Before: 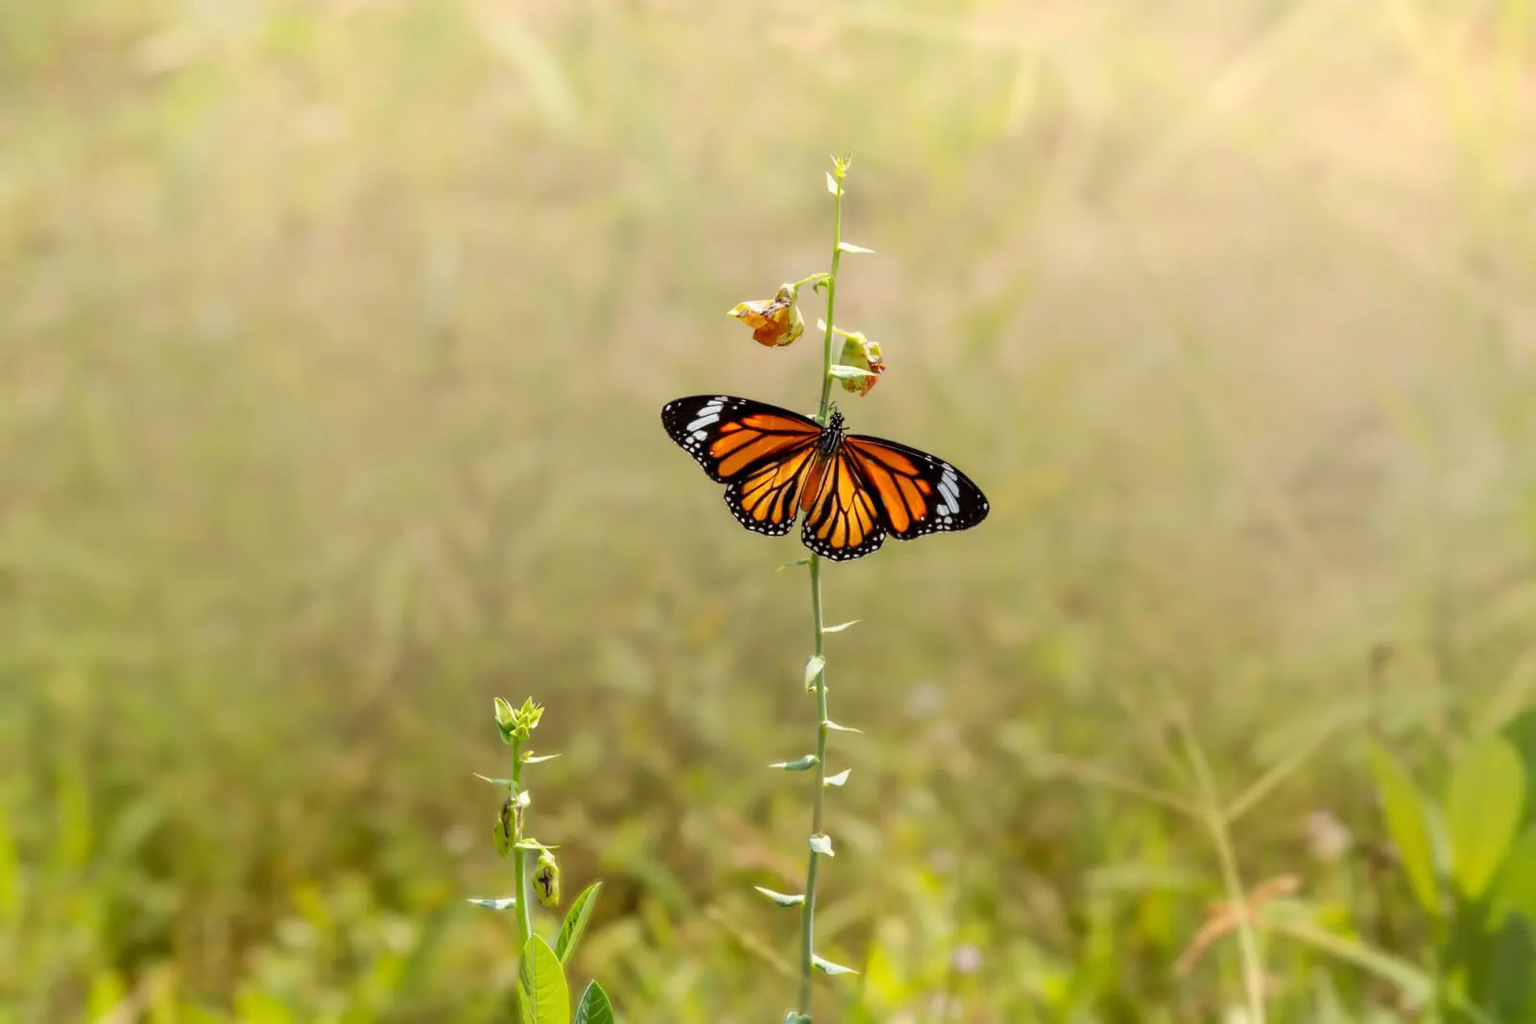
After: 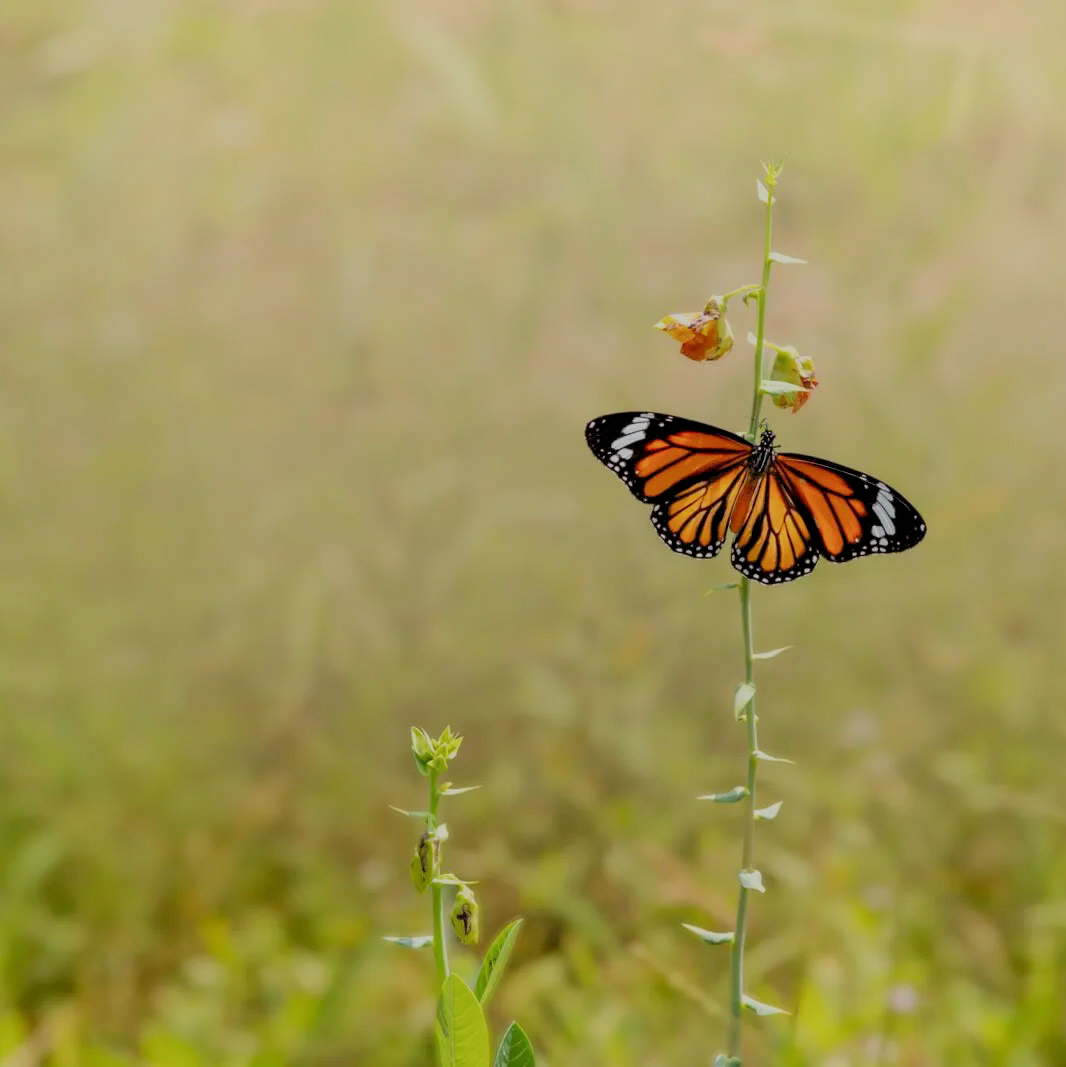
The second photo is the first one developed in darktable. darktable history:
filmic rgb: black relative exposure -8.79 EV, white relative exposure 4.98 EV, threshold 3 EV, target black luminance 0%, hardness 3.77, latitude 66.33%, contrast 0.822, shadows ↔ highlights balance 20%, color science v5 (2021), contrast in shadows safe, contrast in highlights safe, enable highlight reconstruction true
crop and rotate: left 6.617%, right 26.717%
